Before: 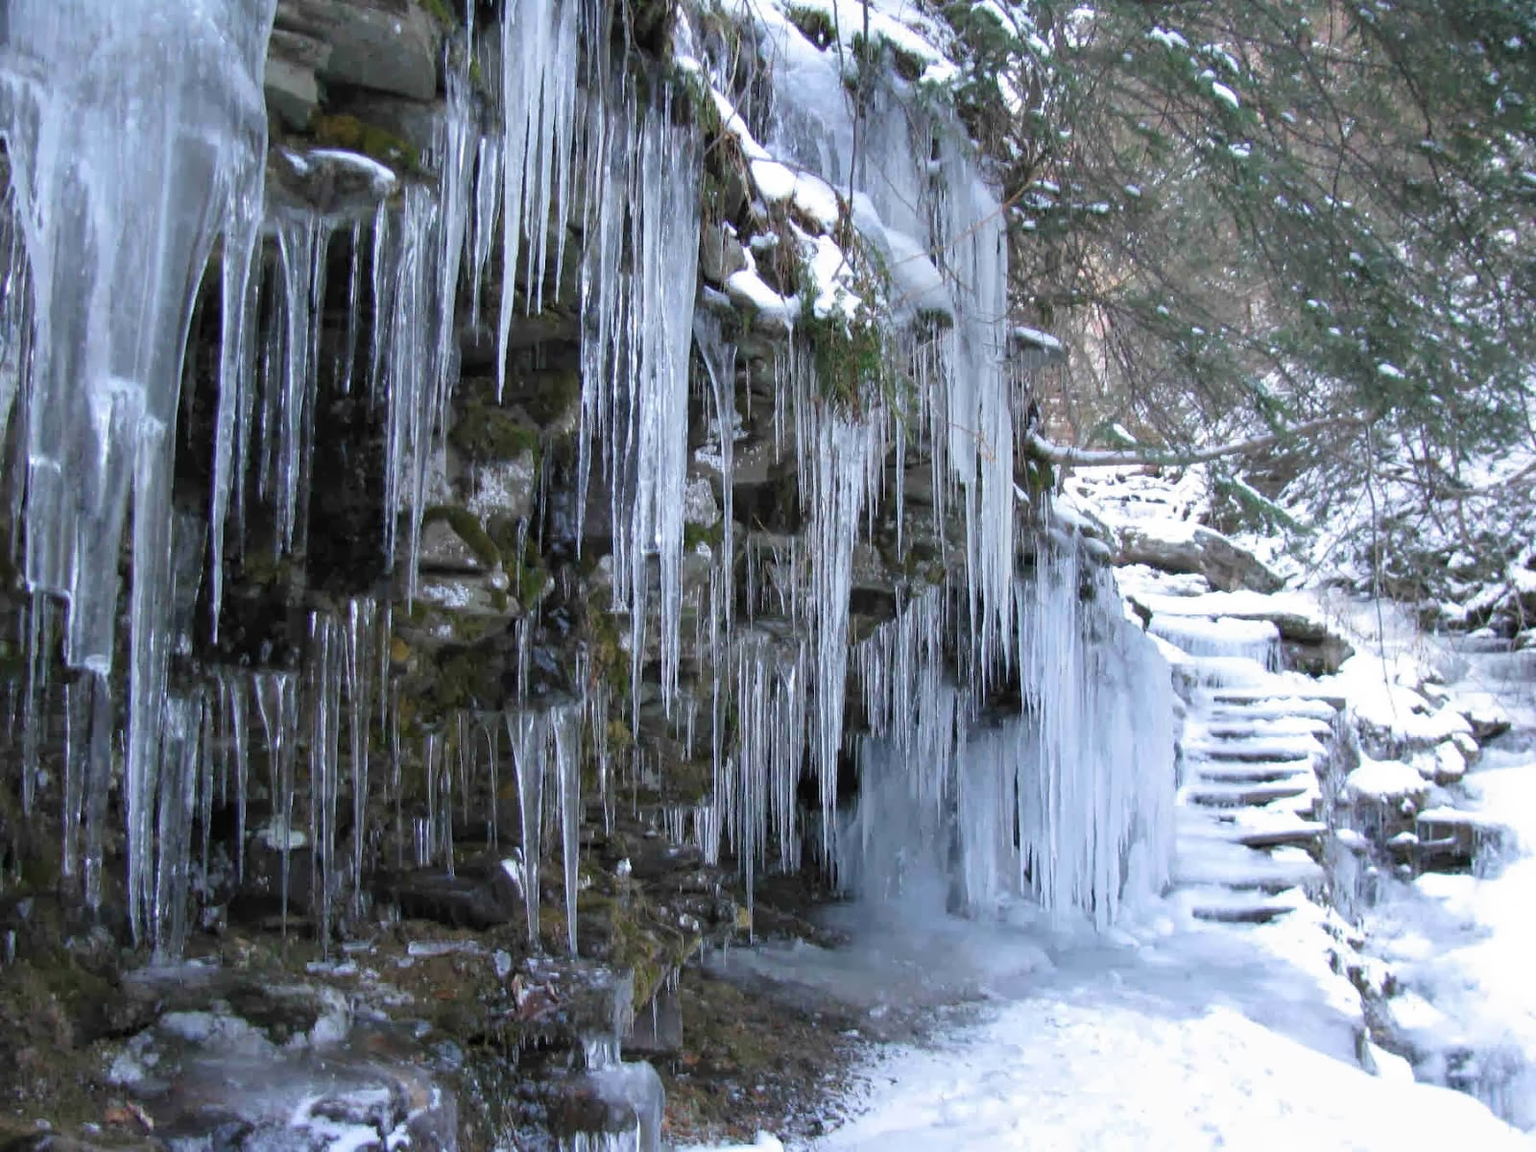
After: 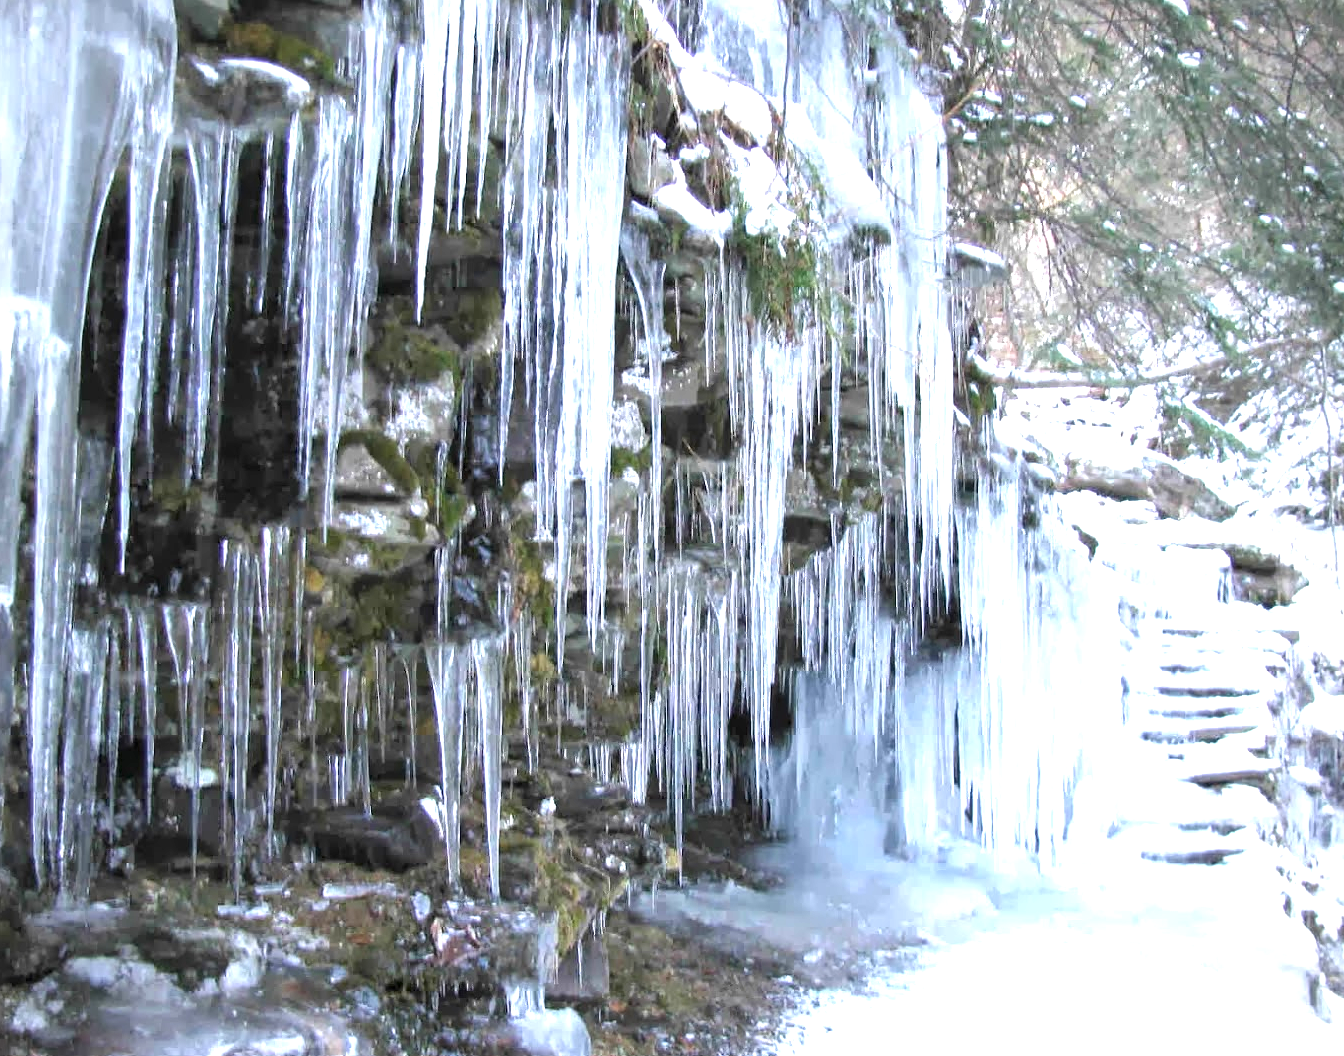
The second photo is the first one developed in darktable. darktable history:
crop: left 6.397%, top 8.135%, right 9.525%, bottom 3.853%
local contrast: mode bilateral grid, contrast 20, coarseness 50, detail 119%, midtone range 0.2
vignetting: brightness -0.417, saturation -0.3
exposure: black level correction 0, exposure 1.392 EV, compensate highlight preservation false
